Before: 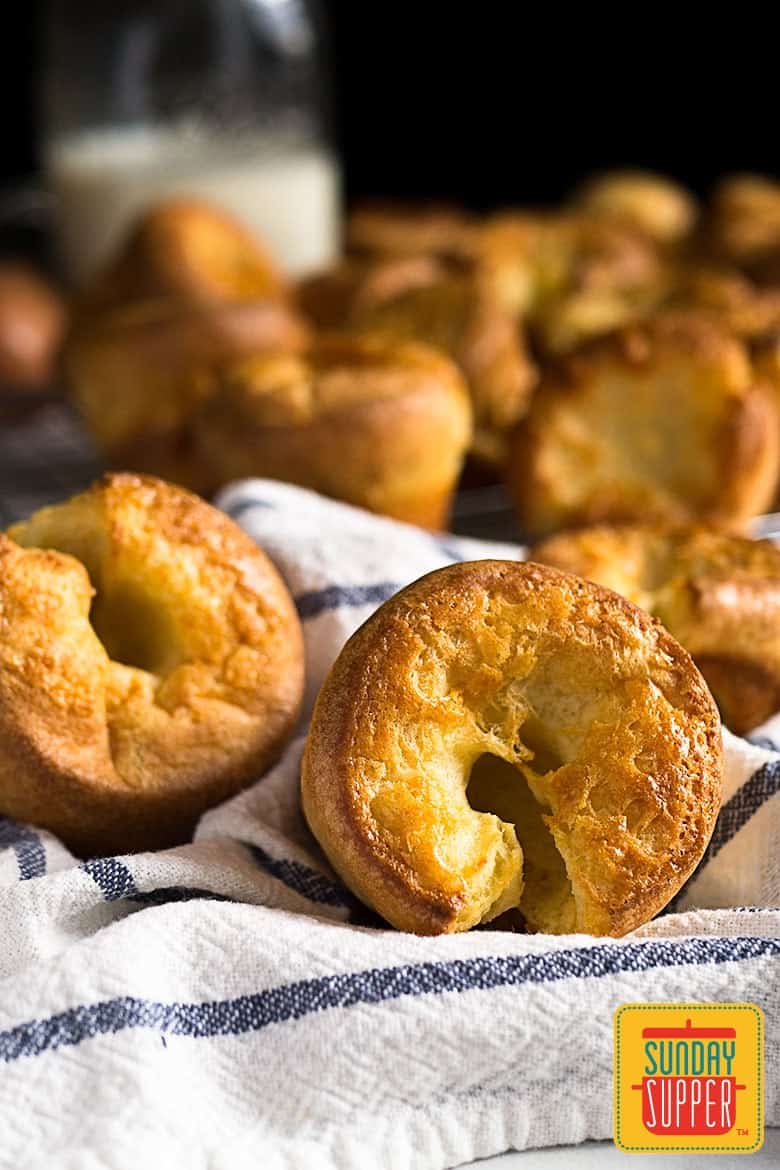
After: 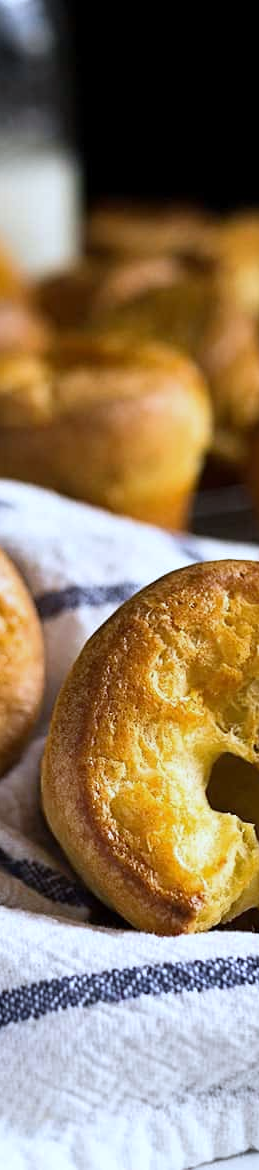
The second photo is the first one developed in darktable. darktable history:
white balance: red 0.931, blue 1.11
crop: left 33.36%, right 33.36%
